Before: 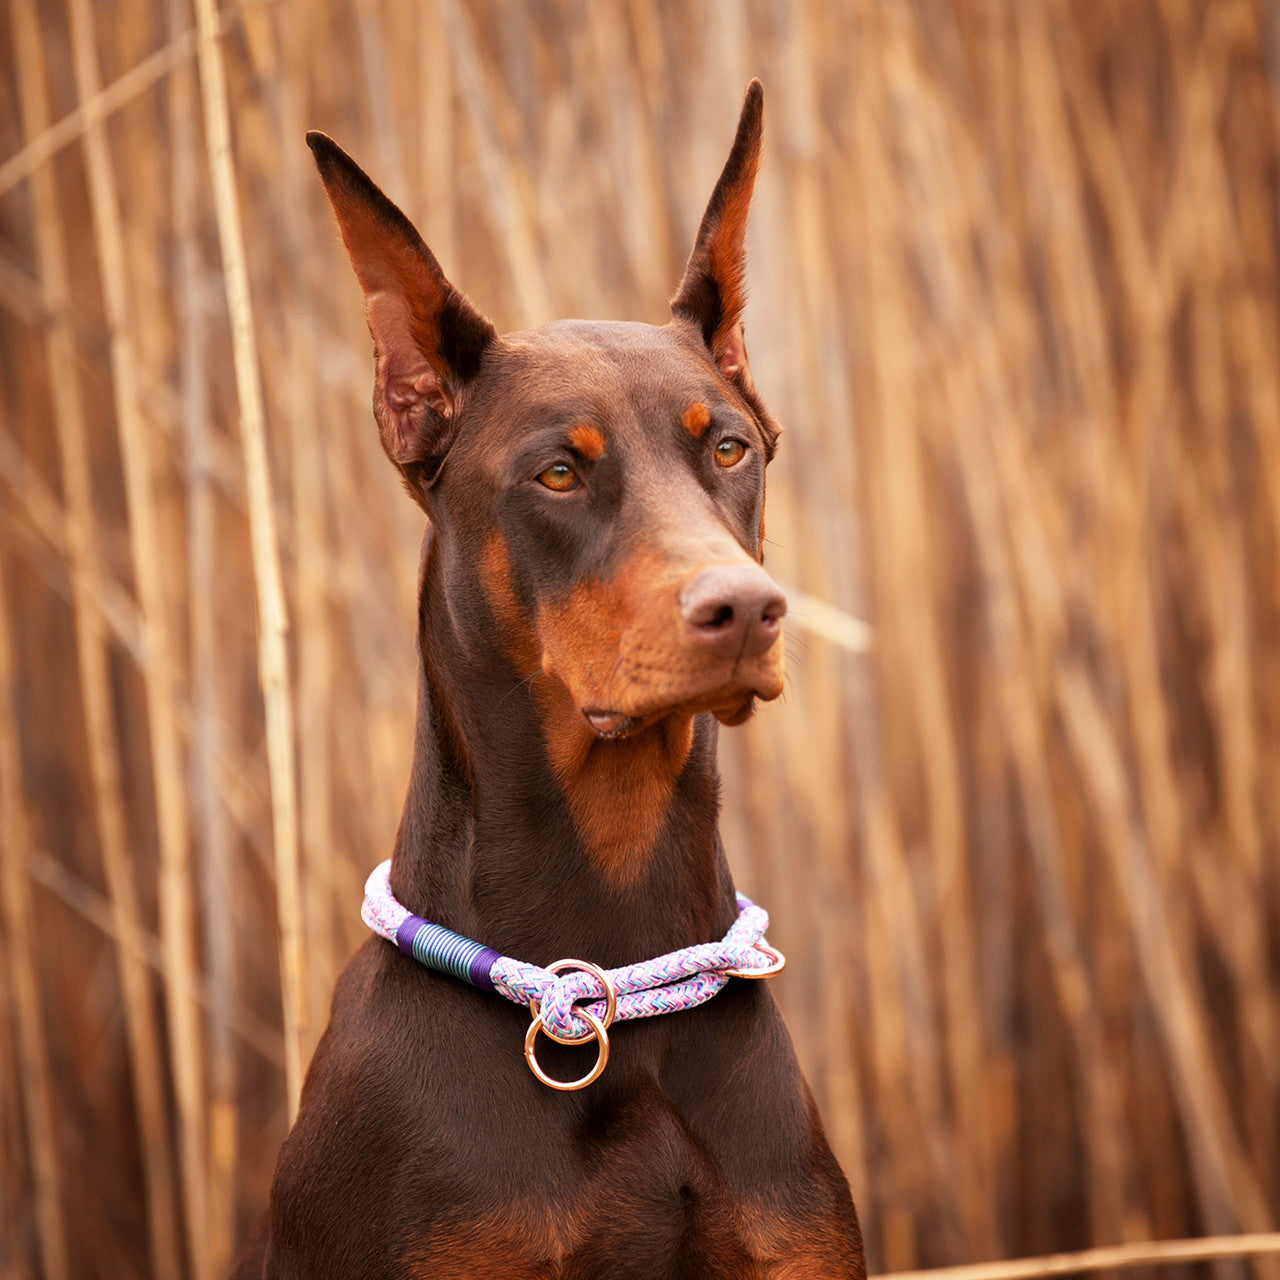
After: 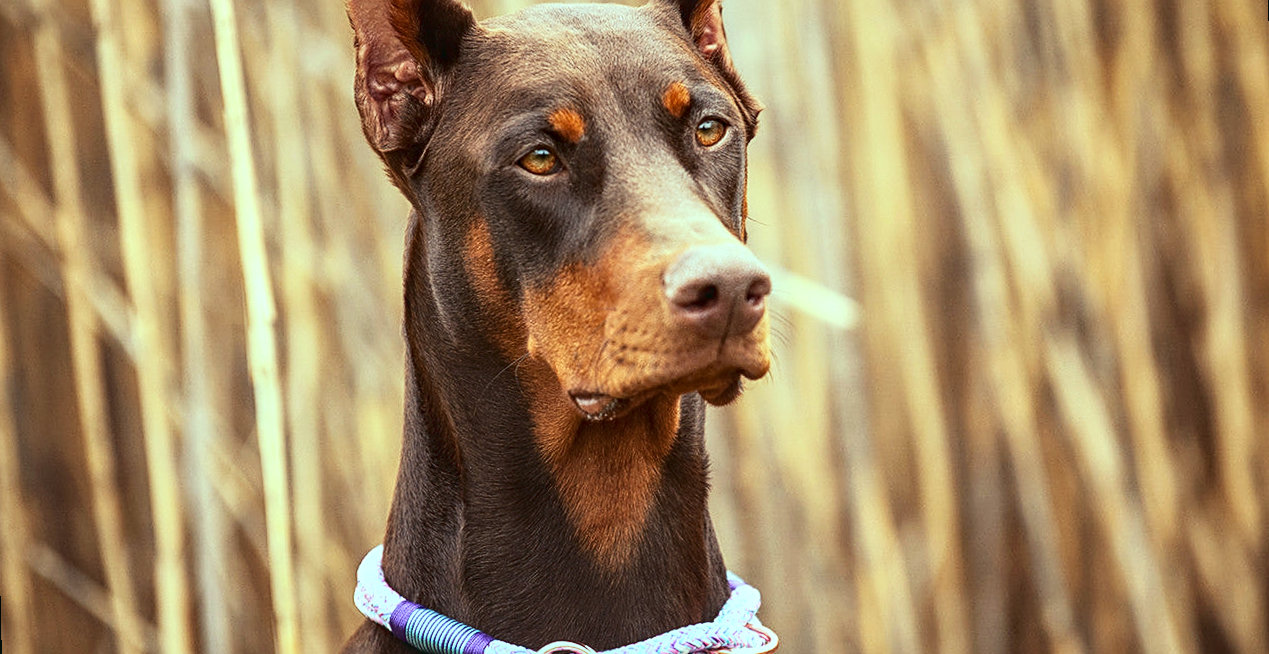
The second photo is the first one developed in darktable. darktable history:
rotate and perspective: rotation -1.32°, lens shift (horizontal) -0.031, crop left 0.015, crop right 0.985, crop top 0.047, crop bottom 0.982
crop and rotate: top 23.043%, bottom 23.437%
exposure: compensate highlight preservation false
local contrast: on, module defaults
tone curve: curves: ch0 [(0, 0.032) (0.181, 0.156) (0.751, 0.829) (1, 1)], color space Lab, linked channels, preserve colors none
color balance: mode lift, gamma, gain (sRGB), lift [0.997, 0.979, 1.021, 1.011], gamma [1, 1.084, 0.916, 0.998], gain [1, 0.87, 1.13, 1.101], contrast 4.55%, contrast fulcrum 38.24%, output saturation 104.09%
sharpen: on, module defaults
